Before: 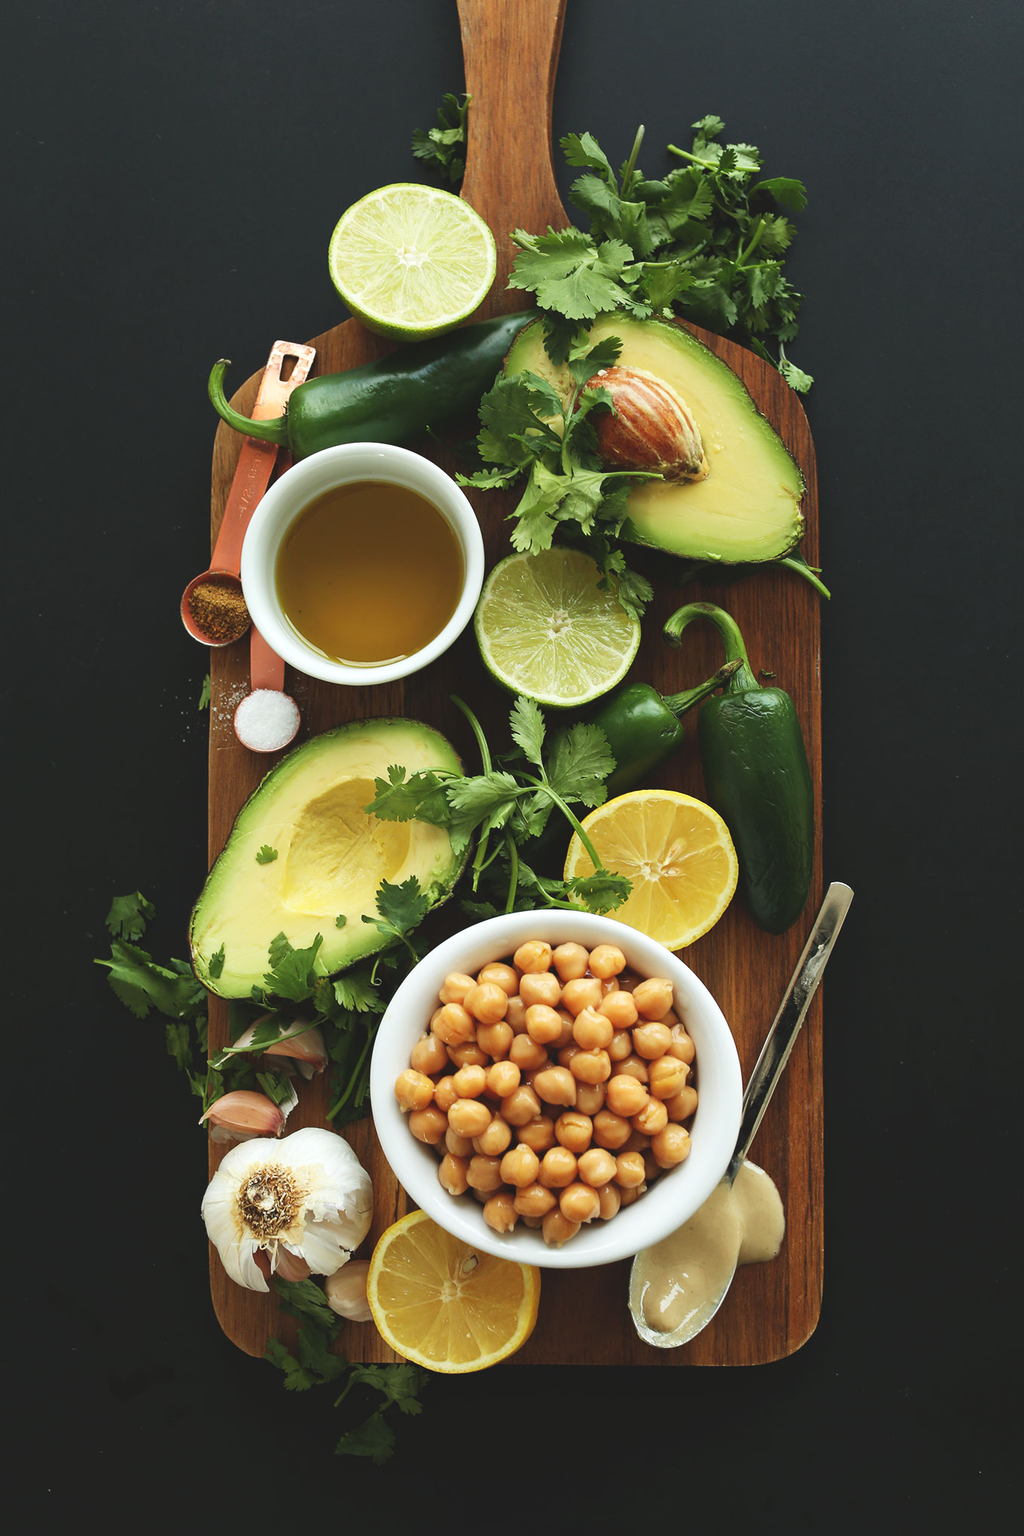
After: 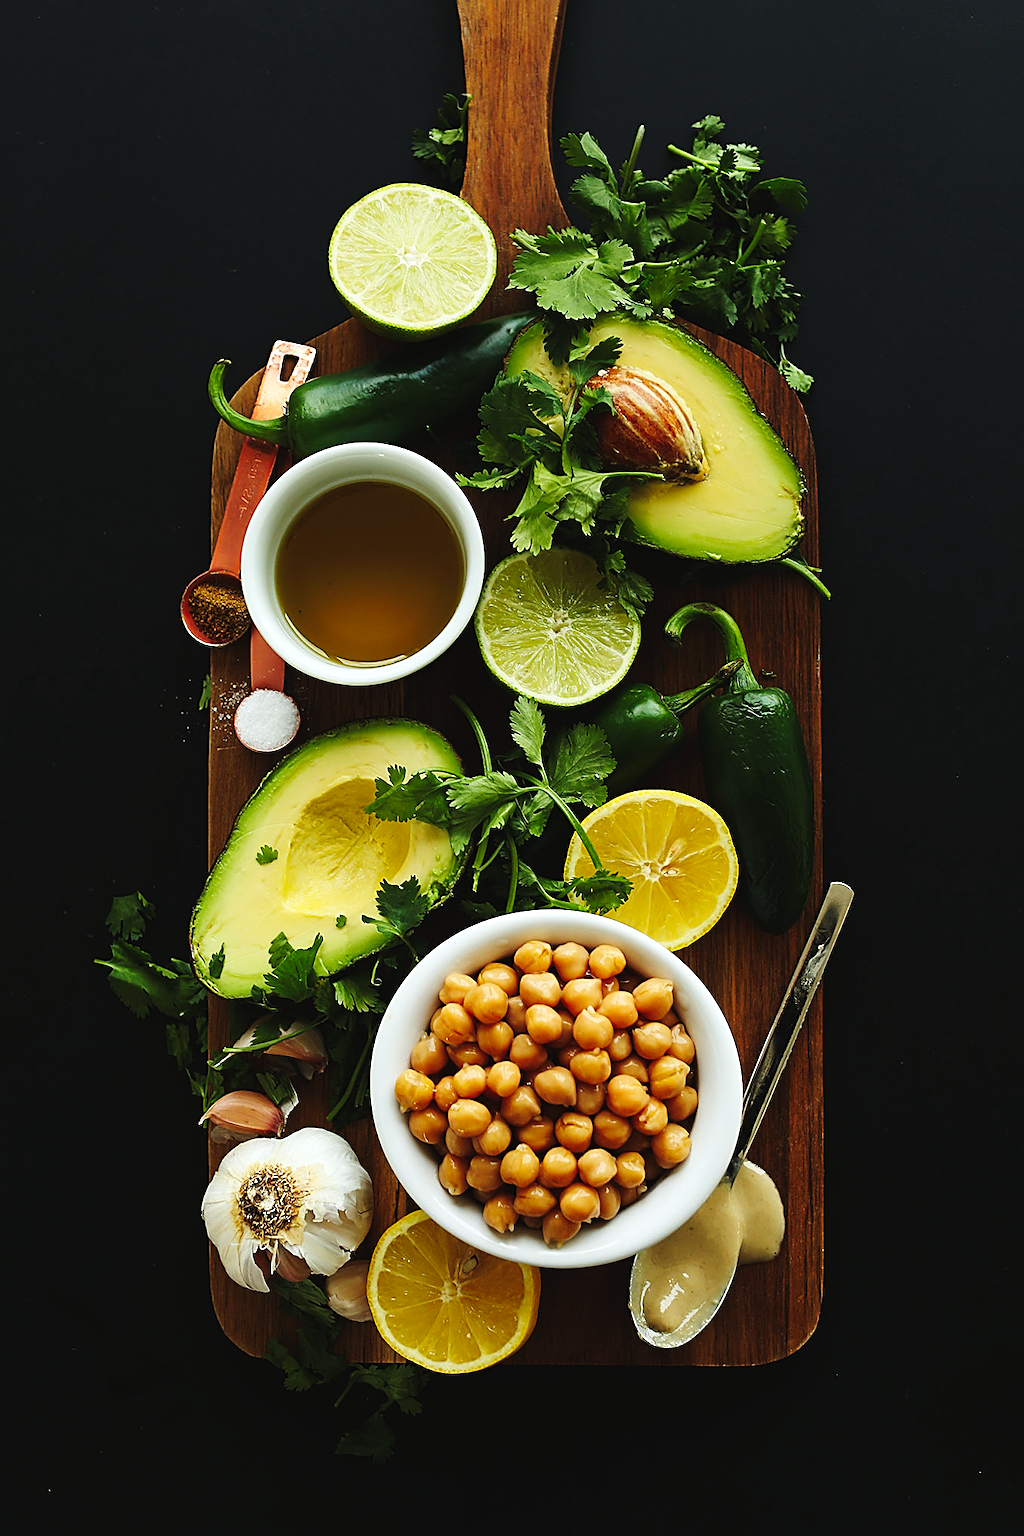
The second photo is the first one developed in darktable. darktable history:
sharpen: amount 0.901
tone curve: curves: ch0 [(0, 0) (0.003, 0.006) (0.011, 0.007) (0.025, 0.01) (0.044, 0.015) (0.069, 0.023) (0.1, 0.031) (0.136, 0.045) (0.177, 0.066) (0.224, 0.098) (0.277, 0.139) (0.335, 0.194) (0.399, 0.254) (0.468, 0.346) (0.543, 0.45) (0.623, 0.56) (0.709, 0.667) (0.801, 0.78) (0.898, 0.891) (1, 1)], preserve colors none
